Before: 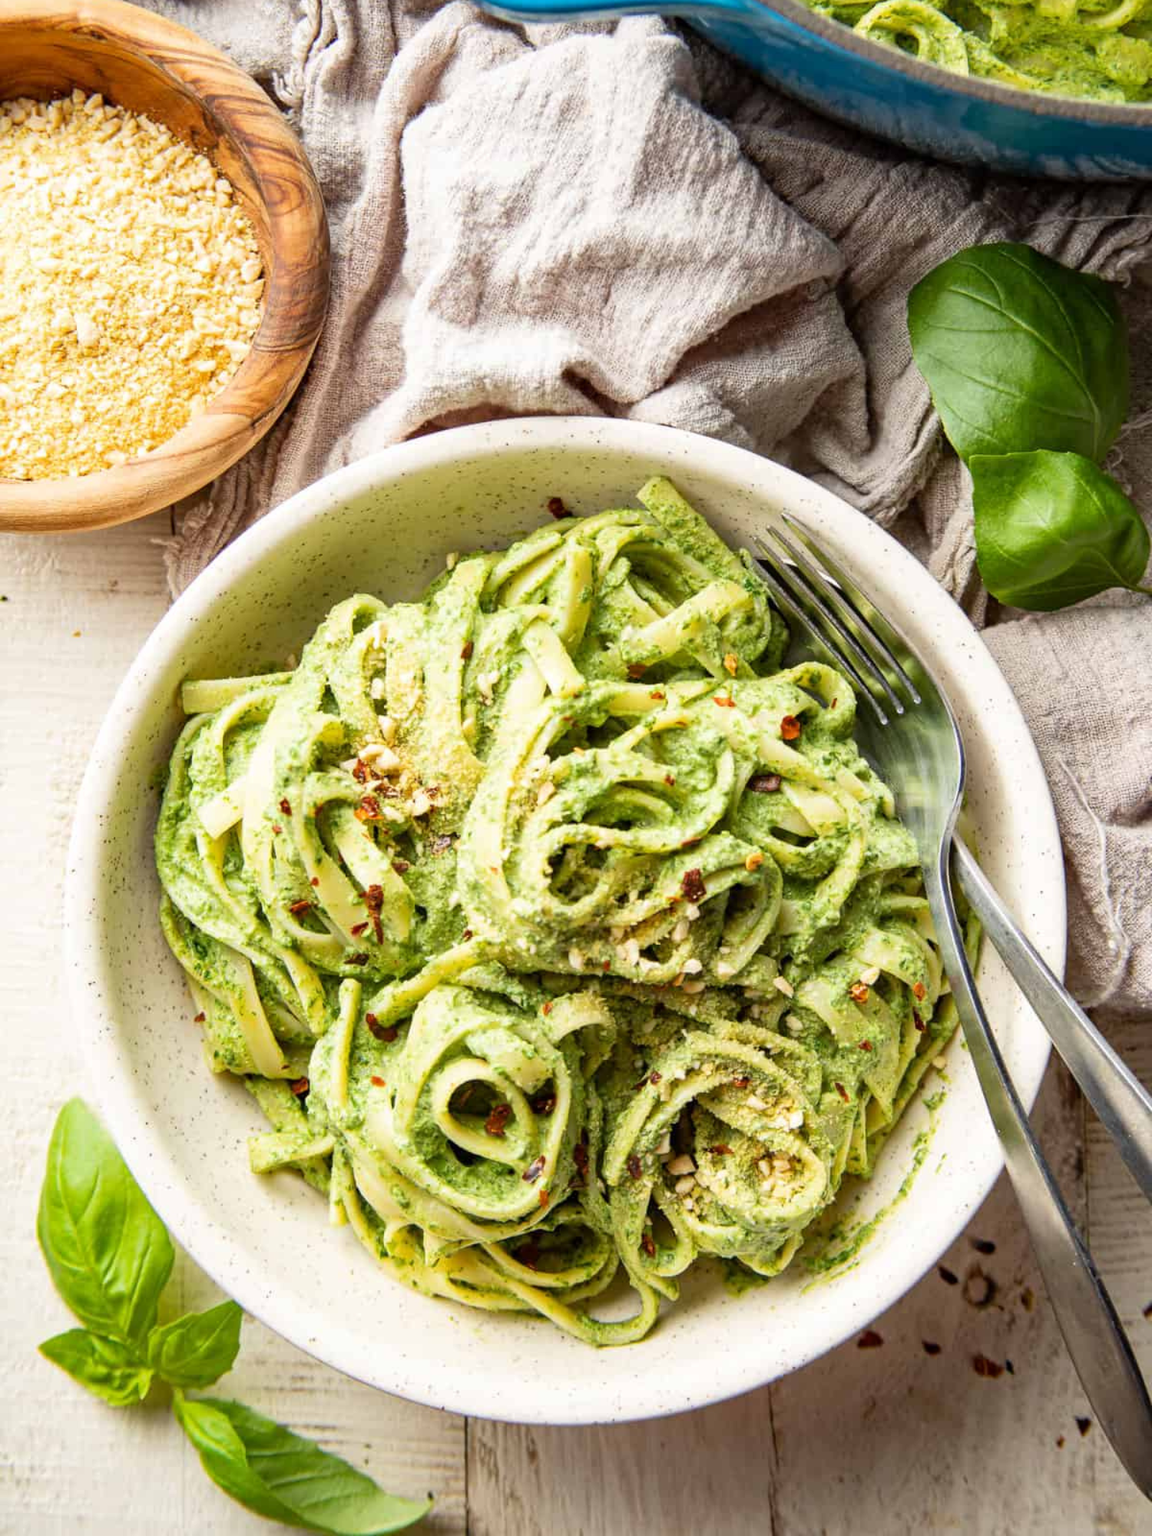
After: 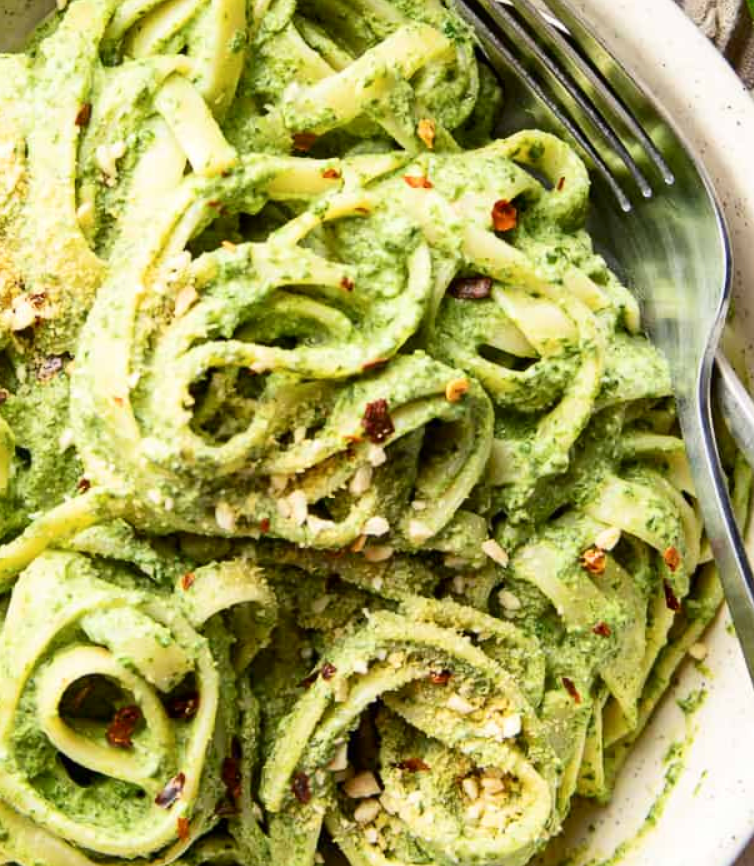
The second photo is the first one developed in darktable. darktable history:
contrast brightness saturation: contrast 0.14
crop: left 35.03%, top 36.625%, right 14.663%, bottom 20.057%
